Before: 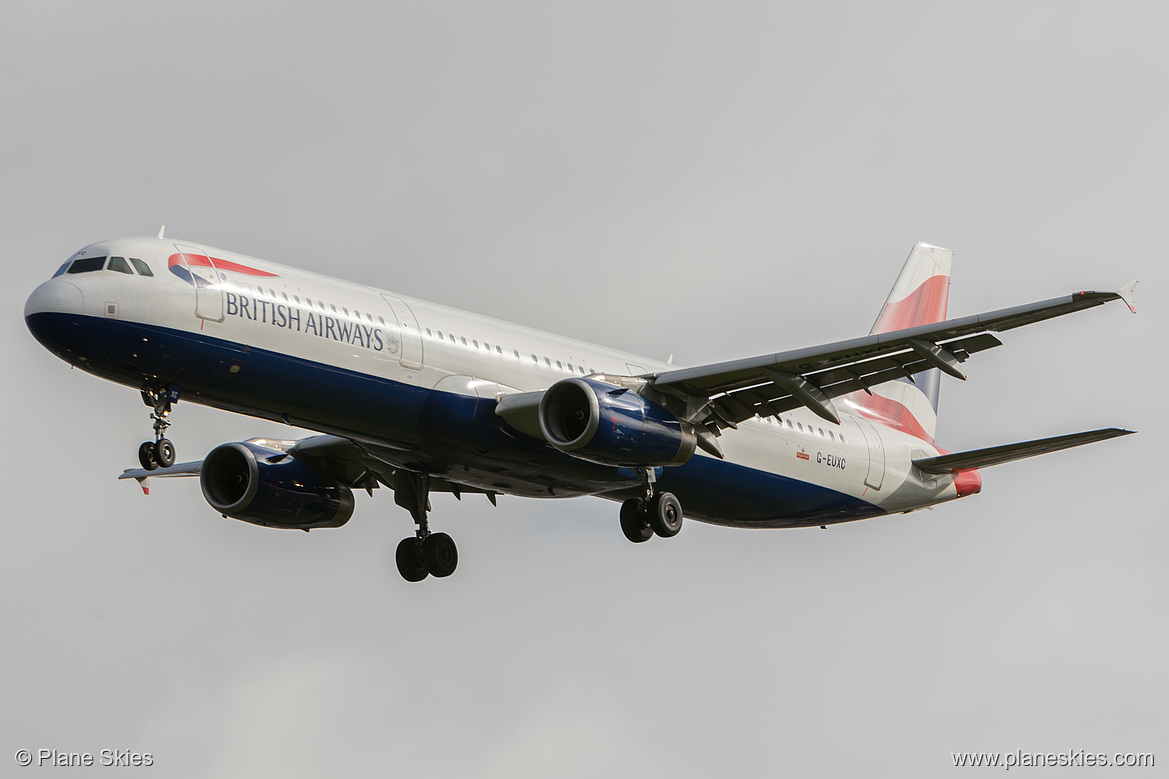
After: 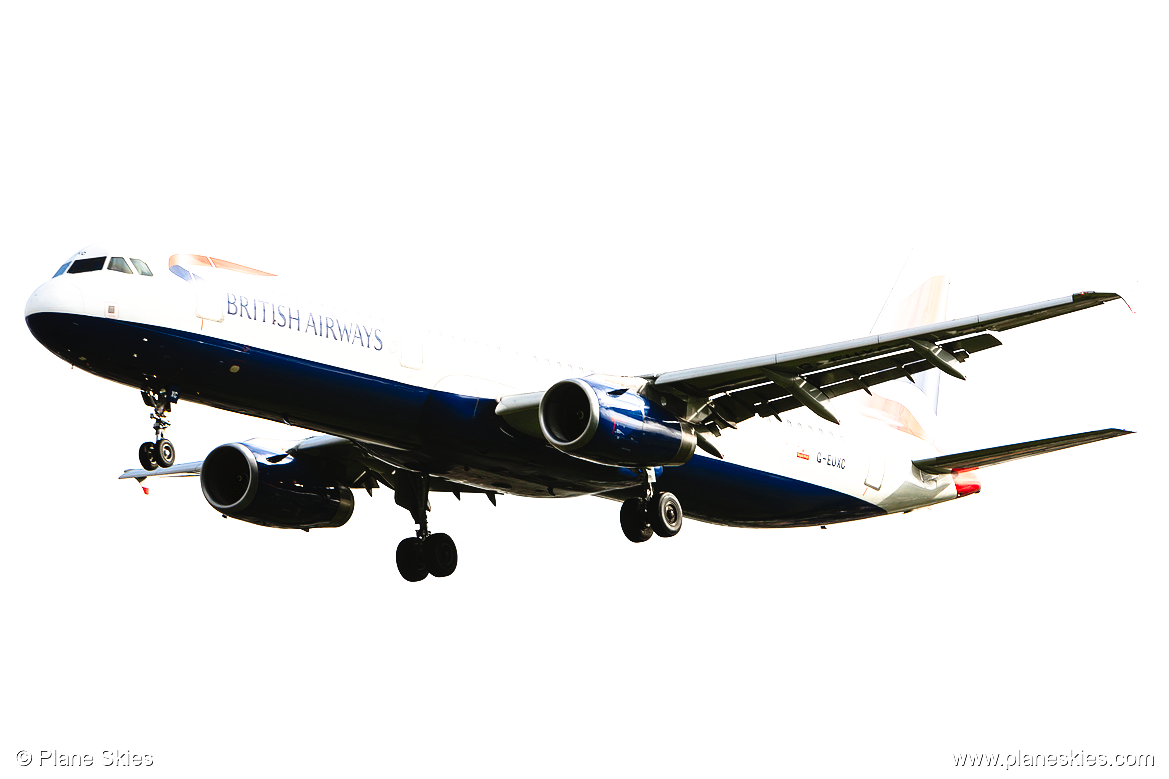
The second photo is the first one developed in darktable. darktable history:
exposure: black level correction 0, exposure 1.2 EV, compensate exposure bias true, compensate highlight preservation false
tone curve: curves: ch0 [(0, 0) (0.003, 0.03) (0.011, 0.022) (0.025, 0.018) (0.044, 0.031) (0.069, 0.035) (0.1, 0.04) (0.136, 0.046) (0.177, 0.063) (0.224, 0.087) (0.277, 0.15) (0.335, 0.252) (0.399, 0.354) (0.468, 0.475) (0.543, 0.602) (0.623, 0.73) (0.709, 0.856) (0.801, 0.945) (0.898, 0.987) (1, 1)], preserve colors none
